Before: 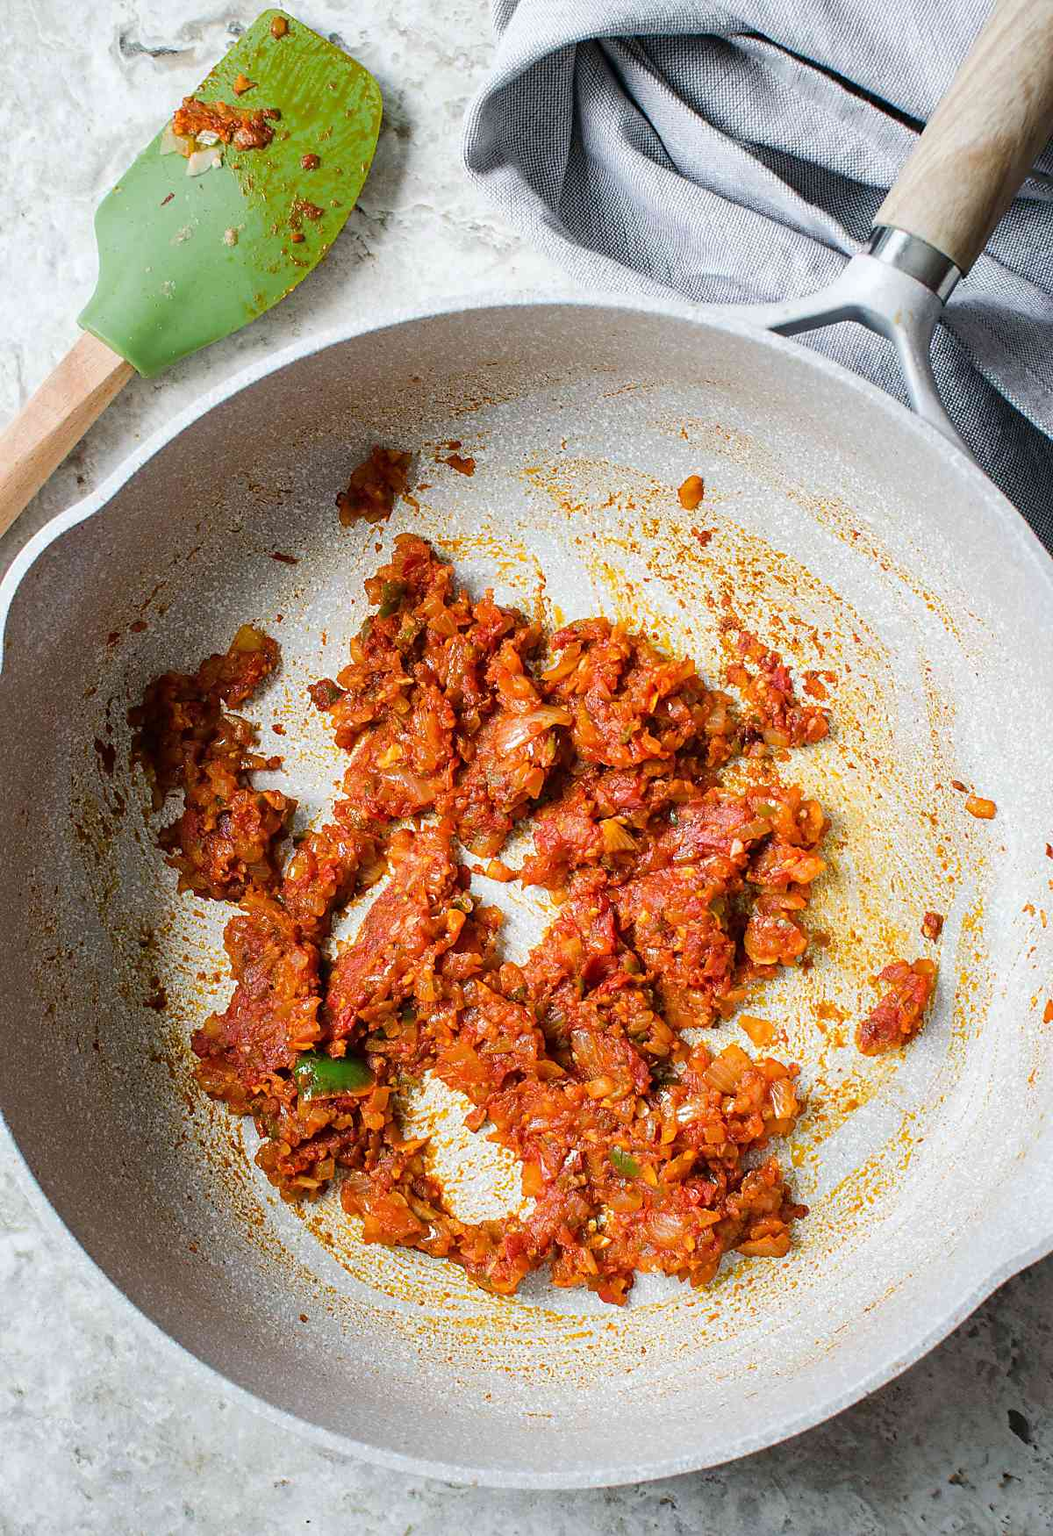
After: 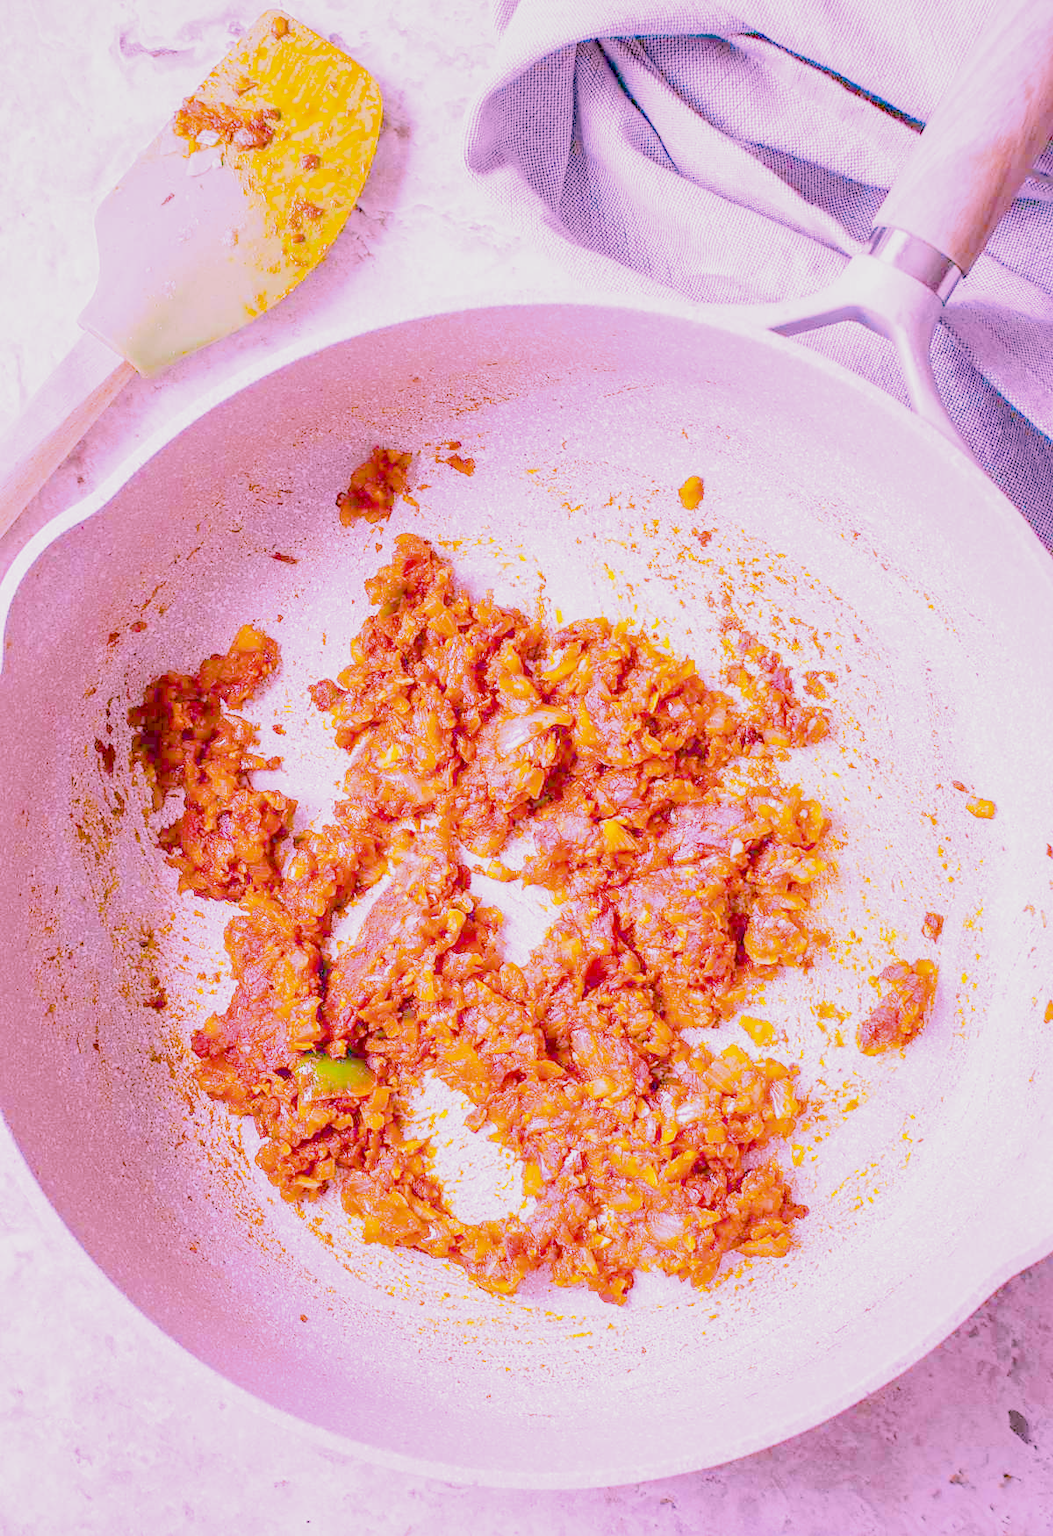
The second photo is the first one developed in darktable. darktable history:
raw chromatic aberrations: on, module defaults
exposure: black level correction 0.001, exposure 0.5 EV, compensate exposure bias true, compensate highlight preservation false
filmic rgb: black relative exposure -7.65 EV, white relative exposure 4.56 EV, hardness 3.61
highlight reconstruction: method reconstruct color, iterations 1, diameter of reconstruction 64 px
hot pixels: on, module defaults
lens correction: scale 1.01, crop 1, focal 85, aperture 2.8, distance 10.02, camera "Canon EOS RP", lens "Canon RF 85mm F2 MACRO IS STM"
raw denoise: x [[0, 0.25, 0.5, 0.75, 1] ×4]
tone equalizer "mask blending: all purposes": on, module defaults
white balance: red 1.943, blue 1.803
local contrast: detail 130%
color balance rgb: linear chroma grading › global chroma 15%, perceptual saturation grading › global saturation 30%
color zones: curves: ch0 [(0.068, 0.464) (0.25, 0.5) (0.48, 0.508) (0.75, 0.536) (0.886, 0.476) (0.967, 0.456)]; ch1 [(0.066, 0.456) (0.25, 0.5) (0.616, 0.508) (0.746, 0.56) (0.934, 0.444)]
